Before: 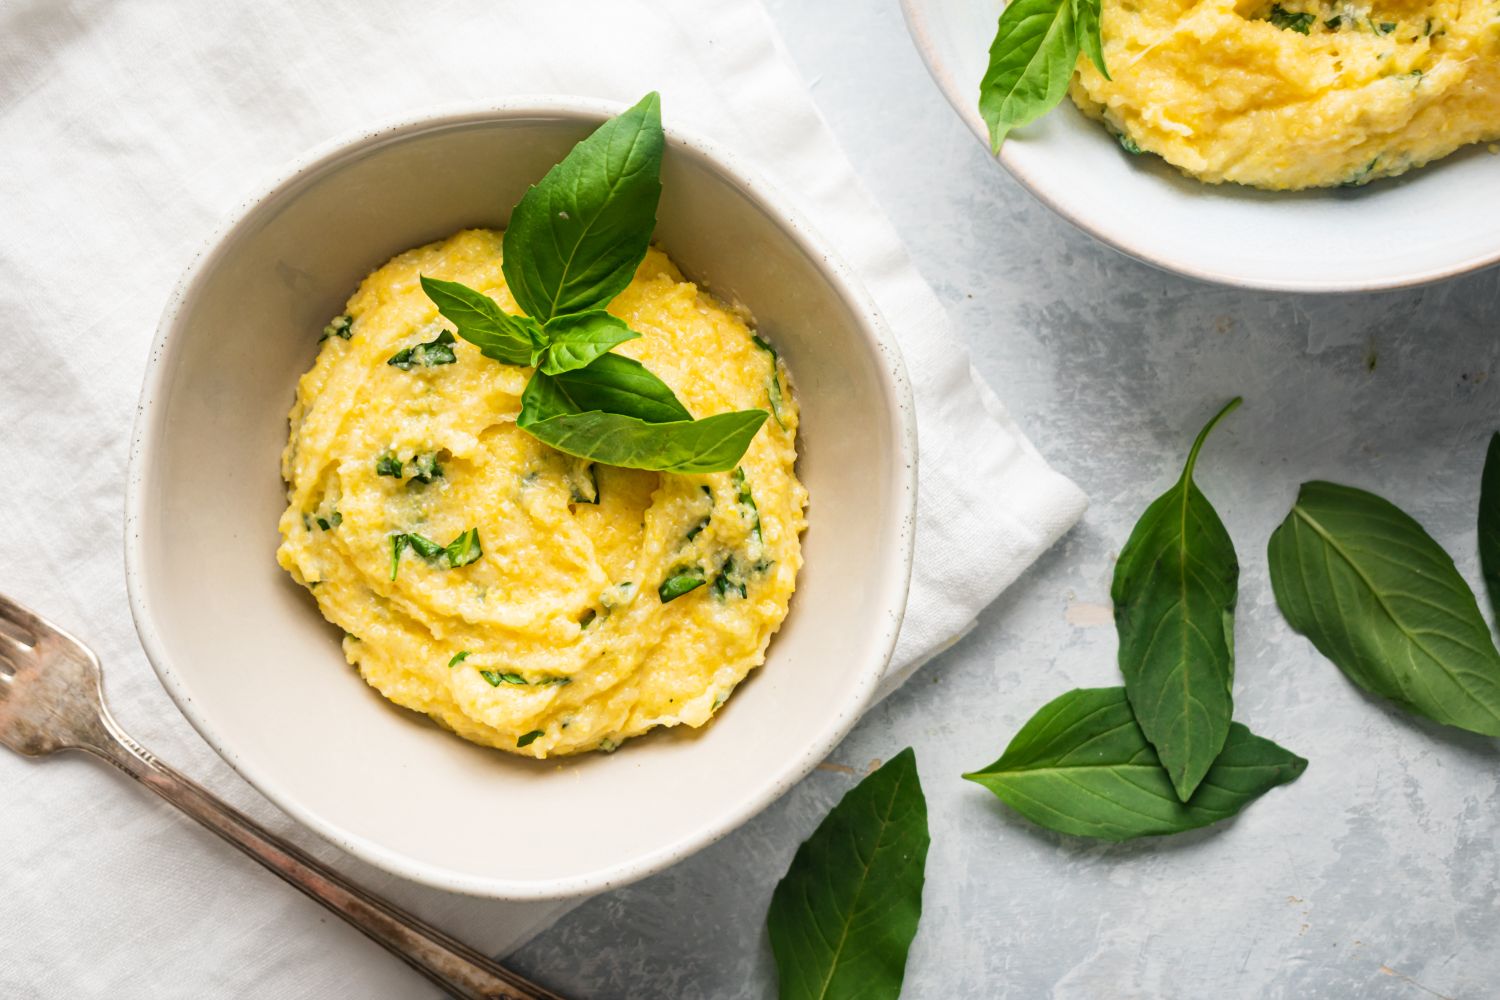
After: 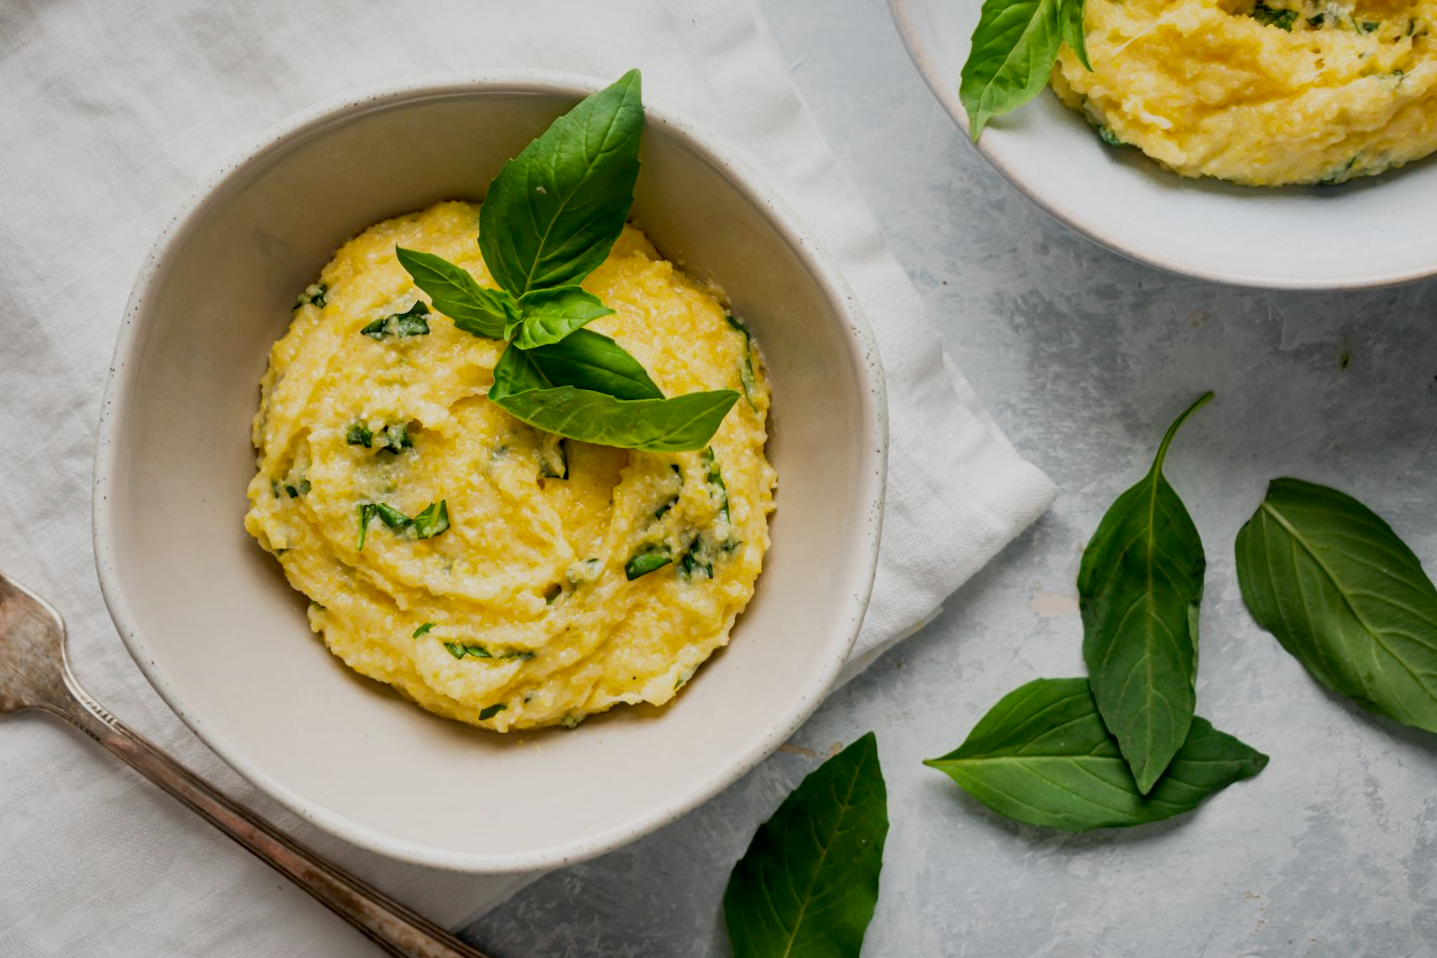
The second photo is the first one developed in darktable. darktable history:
shadows and highlights: low approximation 0.01, soften with gaussian
exposure: black level correction 0.011, exposure -0.478 EV, compensate highlight preservation false
crop and rotate: angle -1.69°
